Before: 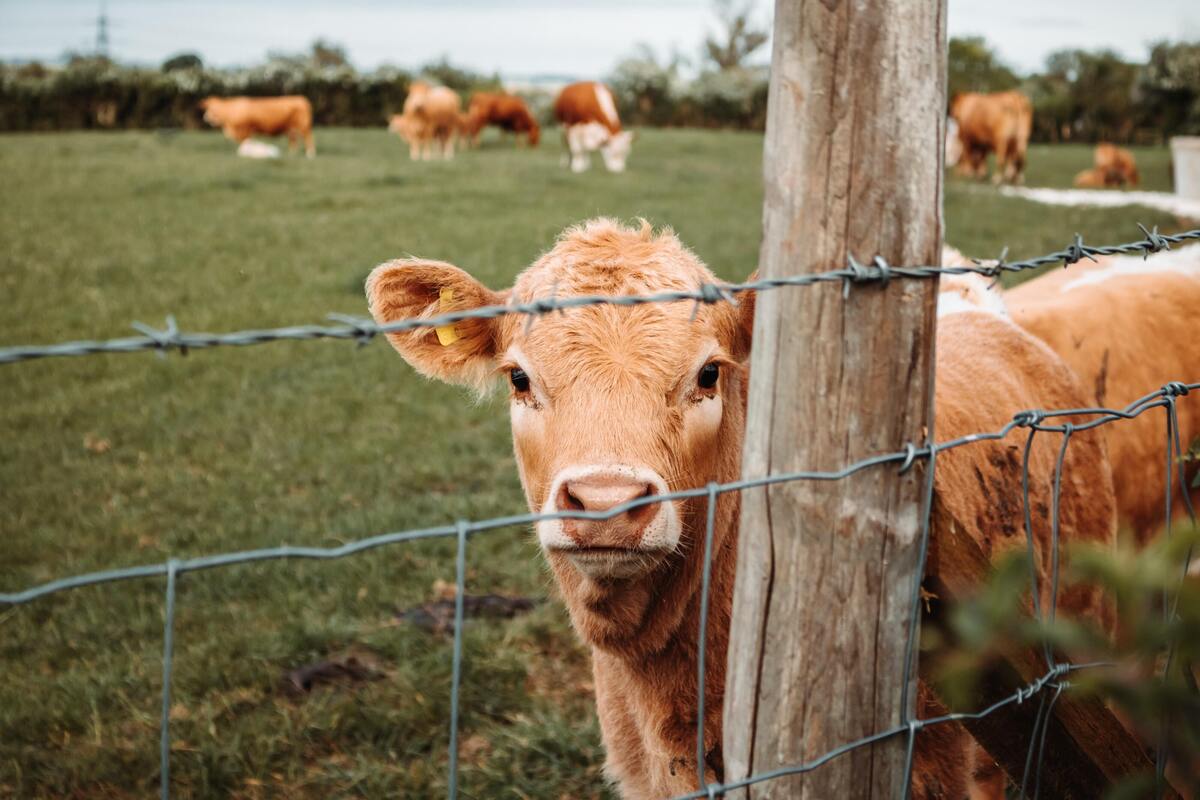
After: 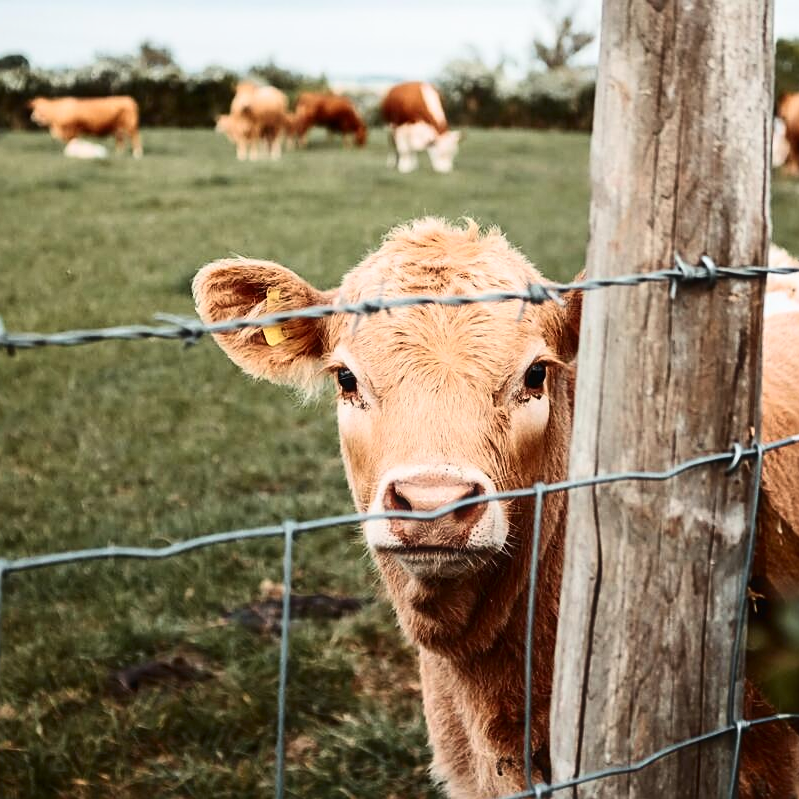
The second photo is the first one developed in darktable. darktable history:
crop and rotate: left 14.436%, right 18.898%
haze removal: strength -0.1, adaptive false
contrast brightness saturation: contrast 0.28
sharpen: on, module defaults
